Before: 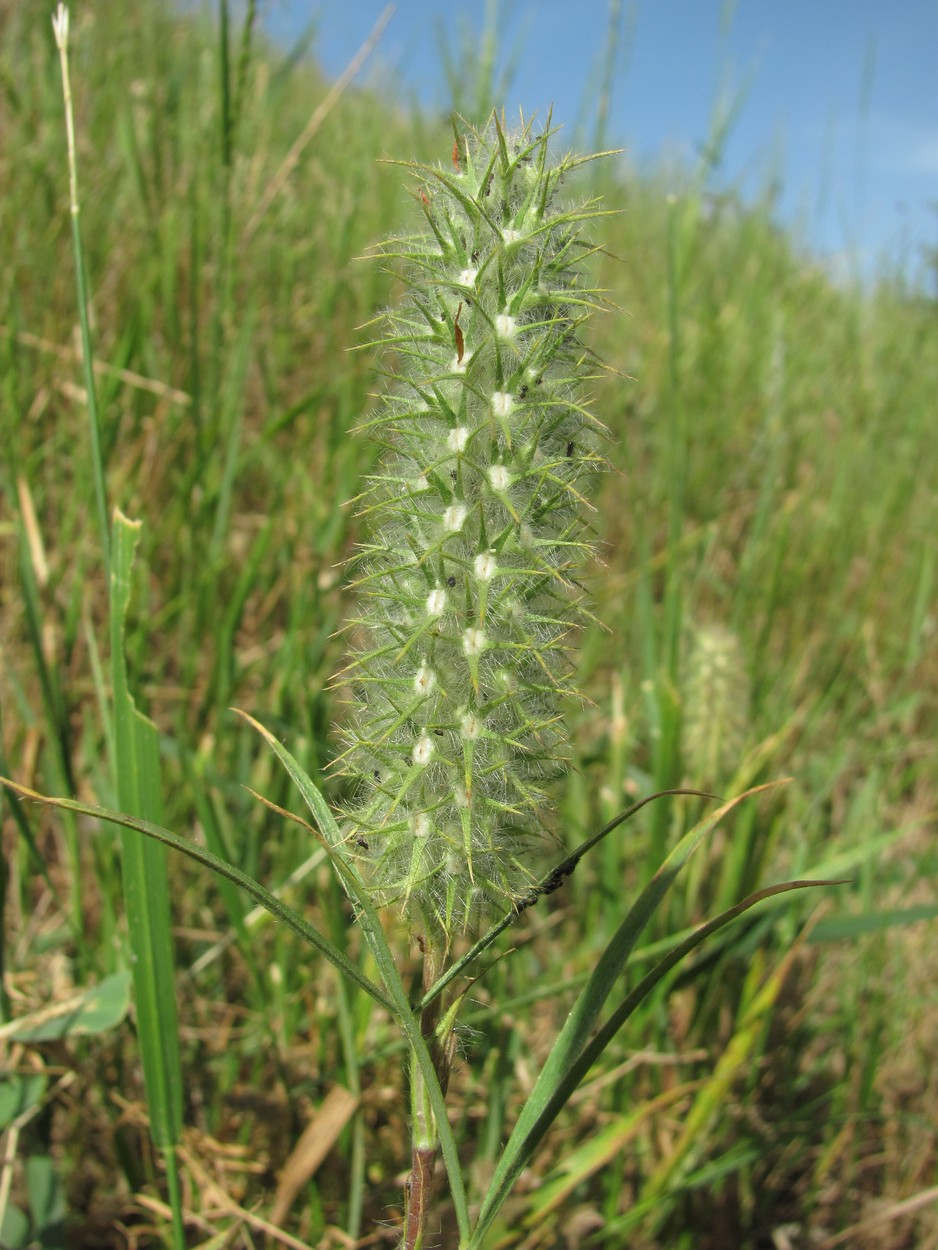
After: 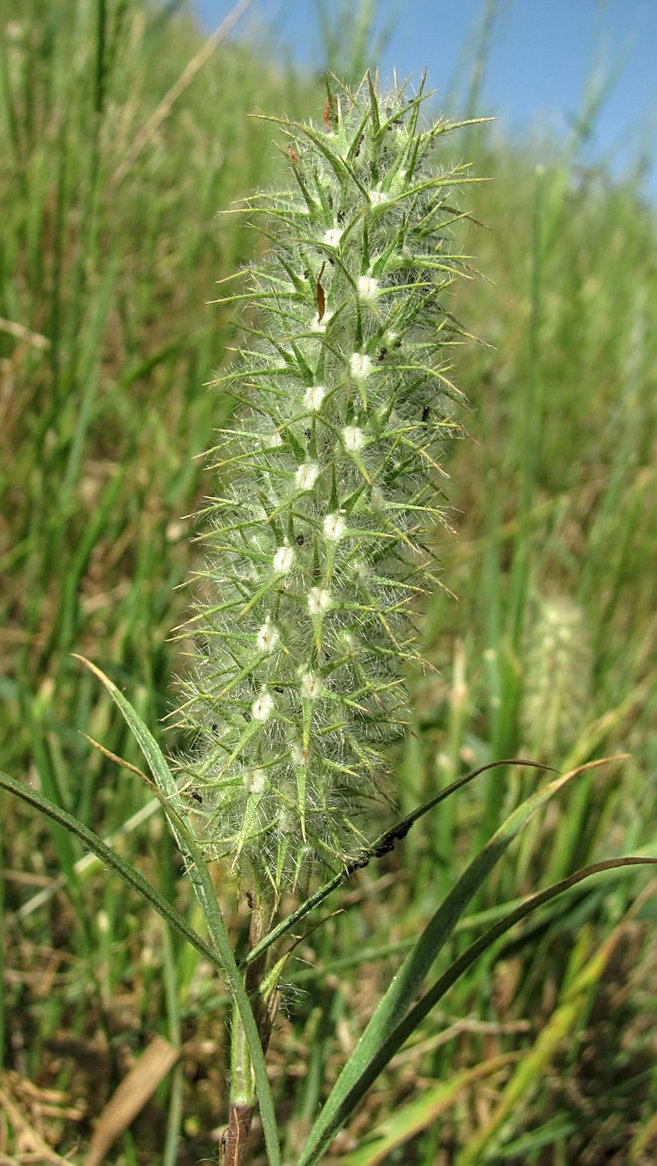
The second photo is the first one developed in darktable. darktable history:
crop and rotate: angle -3.12°, left 14.096%, top 0.022%, right 10.782%, bottom 0.068%
sharpen: on, module defaults
local contrast: detail 130%
